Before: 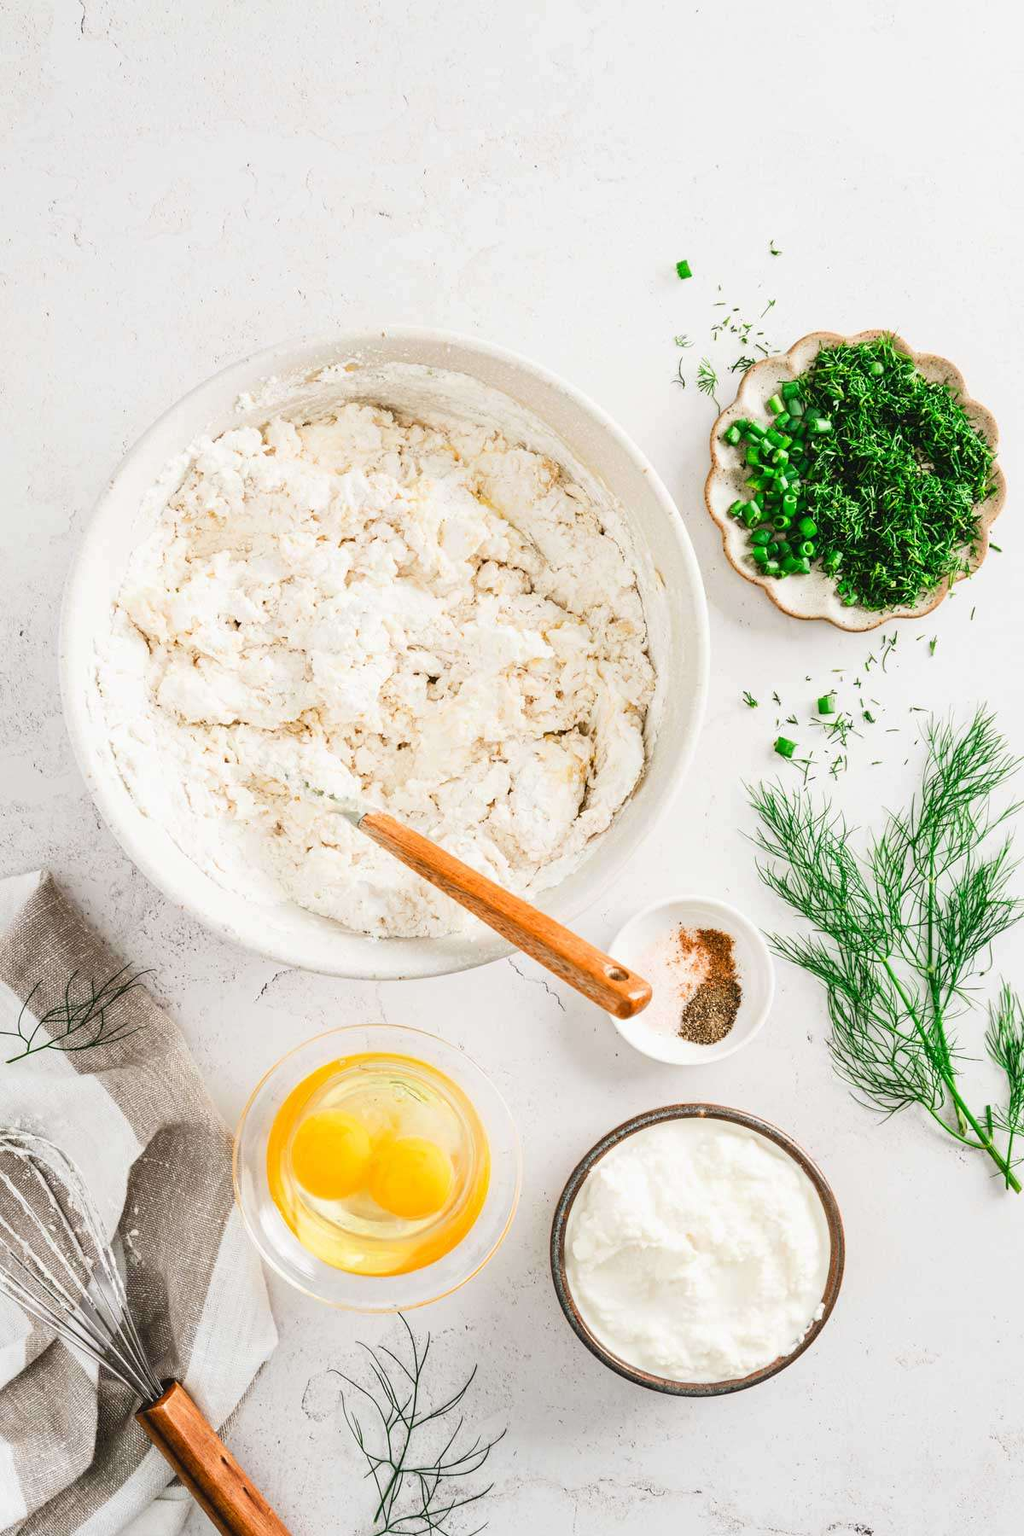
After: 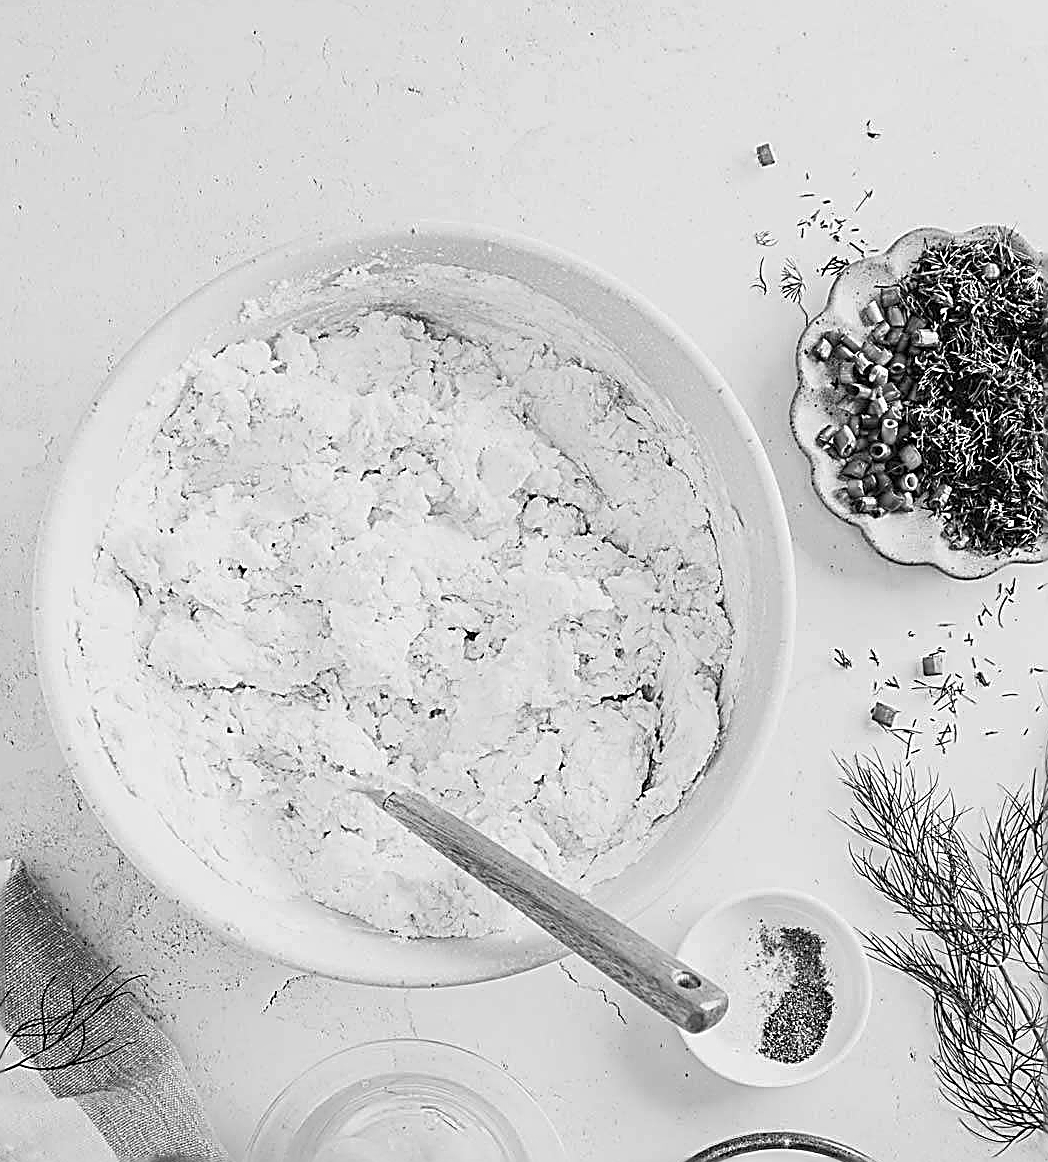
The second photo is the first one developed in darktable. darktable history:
color contrast: green-magenta contrast 0.3, blue-yellow contrast 0.15
monochrome: a -74.22, b 78.2
crop: left 3.015%, top 8.969%, right 9.647%, bottom 26.457%
sharpen: amount 1.861
